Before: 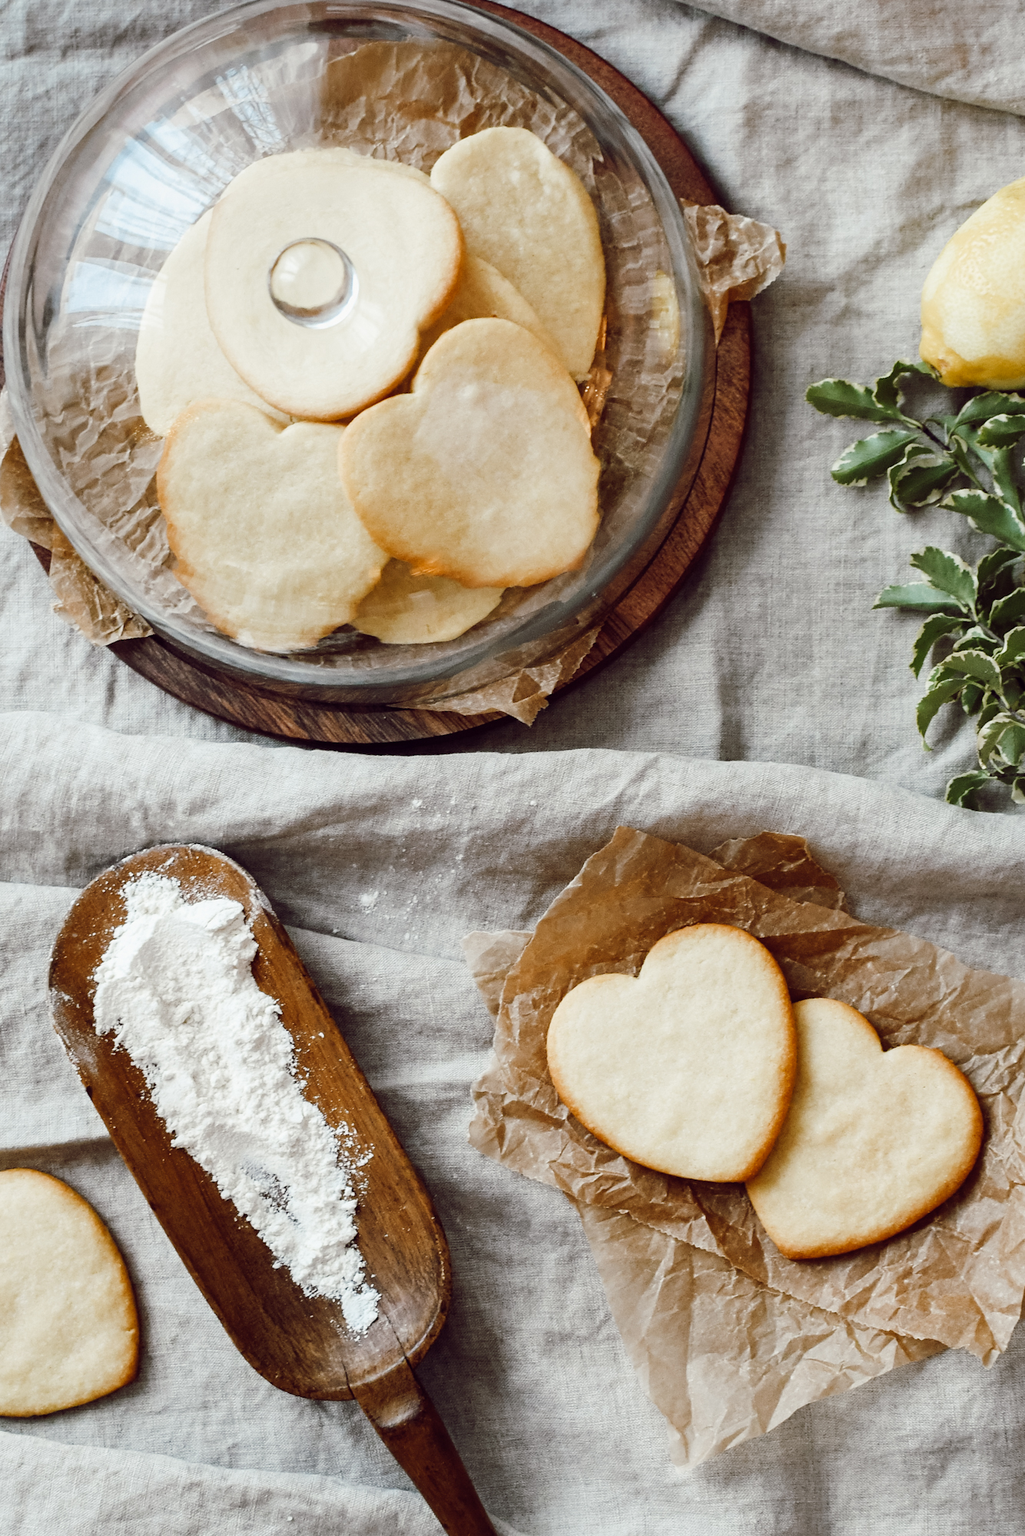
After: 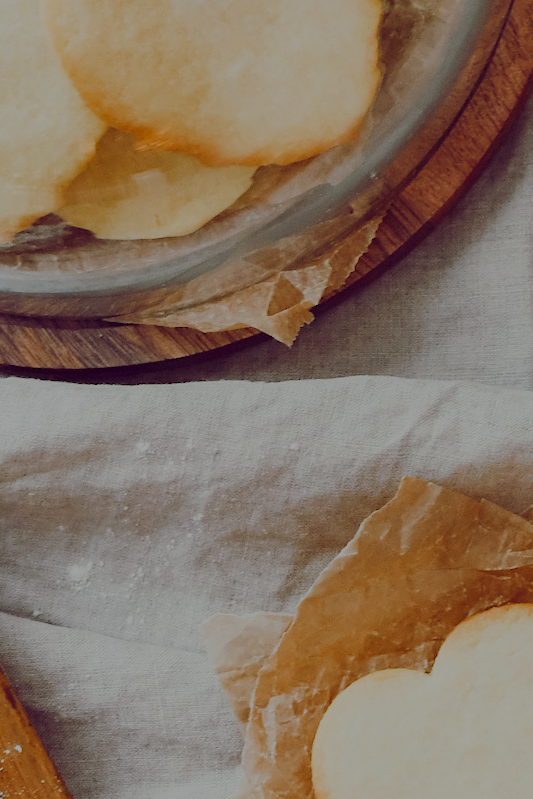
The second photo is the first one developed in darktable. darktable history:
crop: left 30%, top 30%, right 30%, bottom 30%
filmic rgb: black relative exposure -16 EV, white relative exposure 8 EV, threshold 3 EV, hardness 4.17, latitude 50%, contrast 0.5, color science v5 (2021), contrast in shadows safe, contrast in highlights safe, enable highlight reconstruction true
